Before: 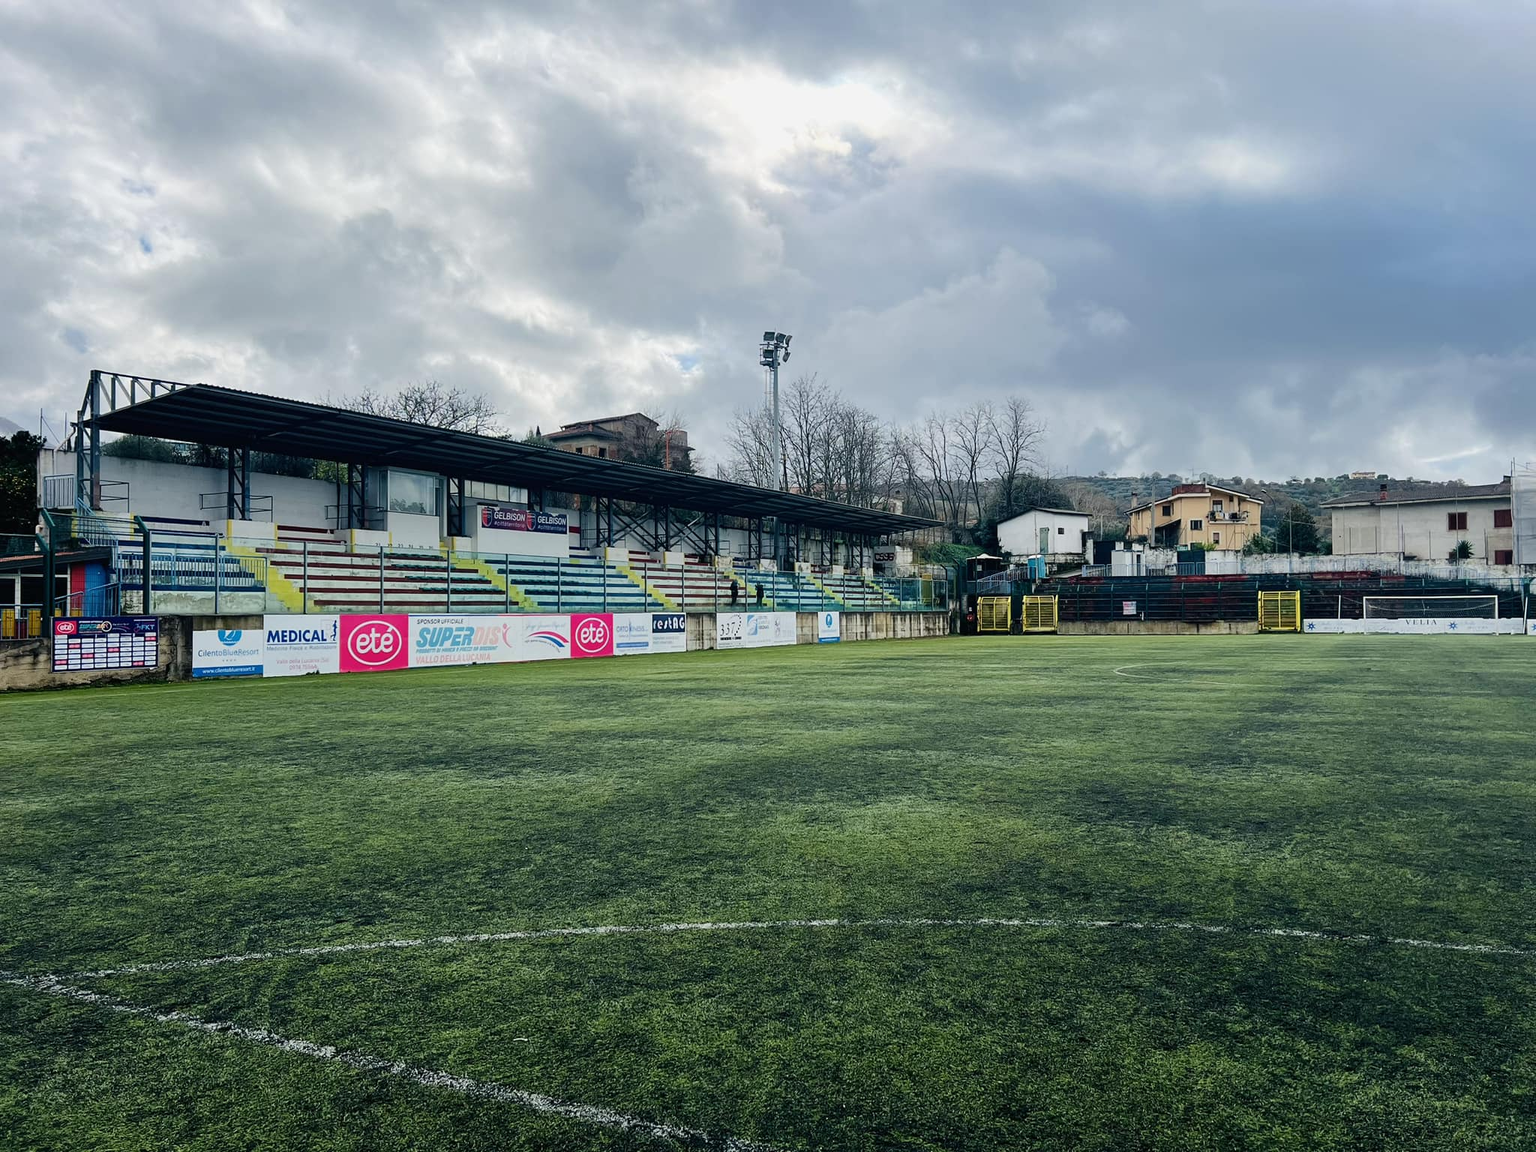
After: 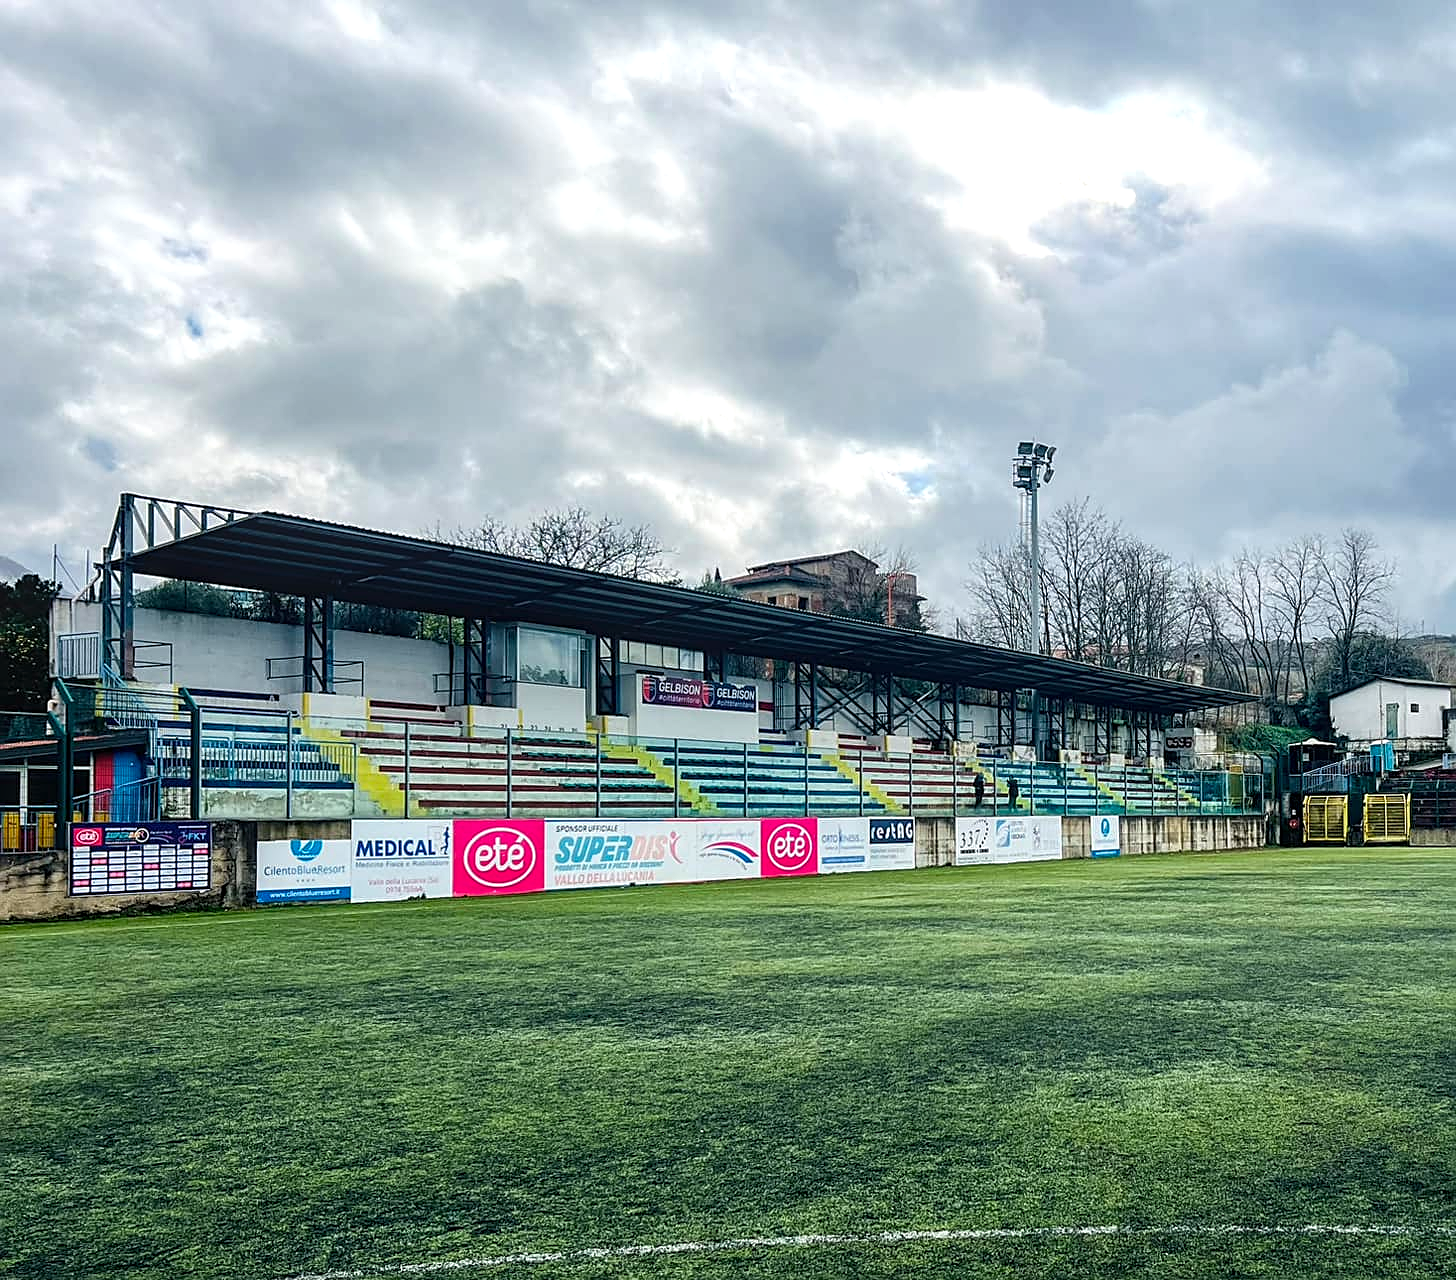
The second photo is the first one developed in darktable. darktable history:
crop: right 28.885%, bottom 16.626%
exposure: exposure 0.3 EV, compensate highlight preservation false
local contrast: detail 130%
sharpen: on, module defaults
